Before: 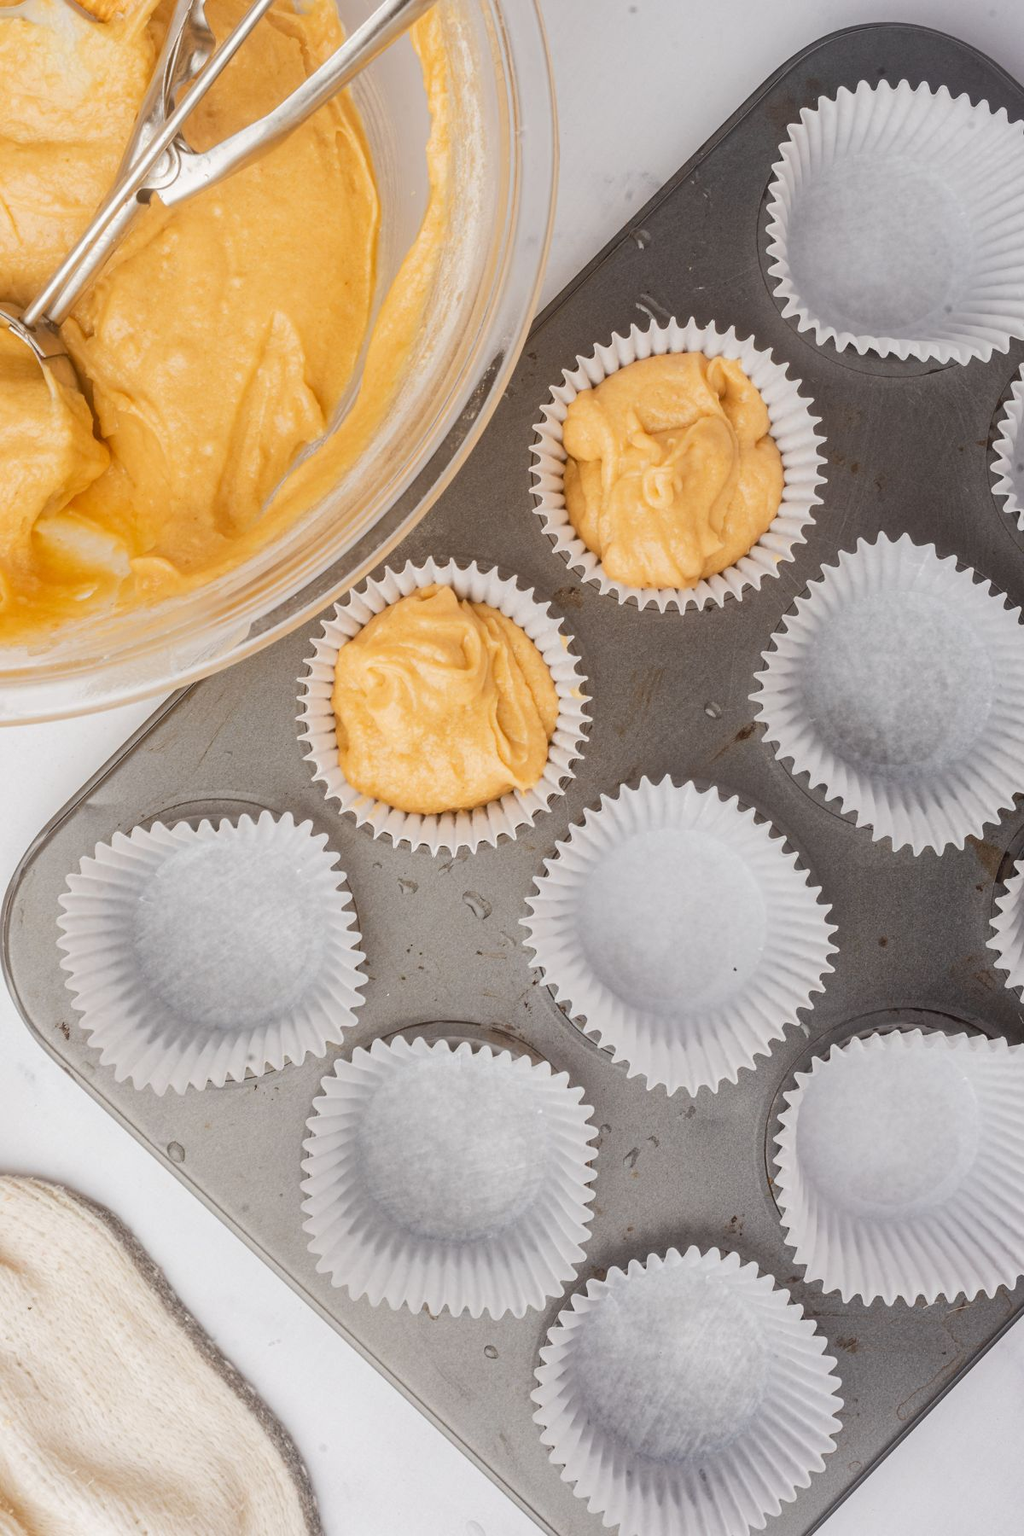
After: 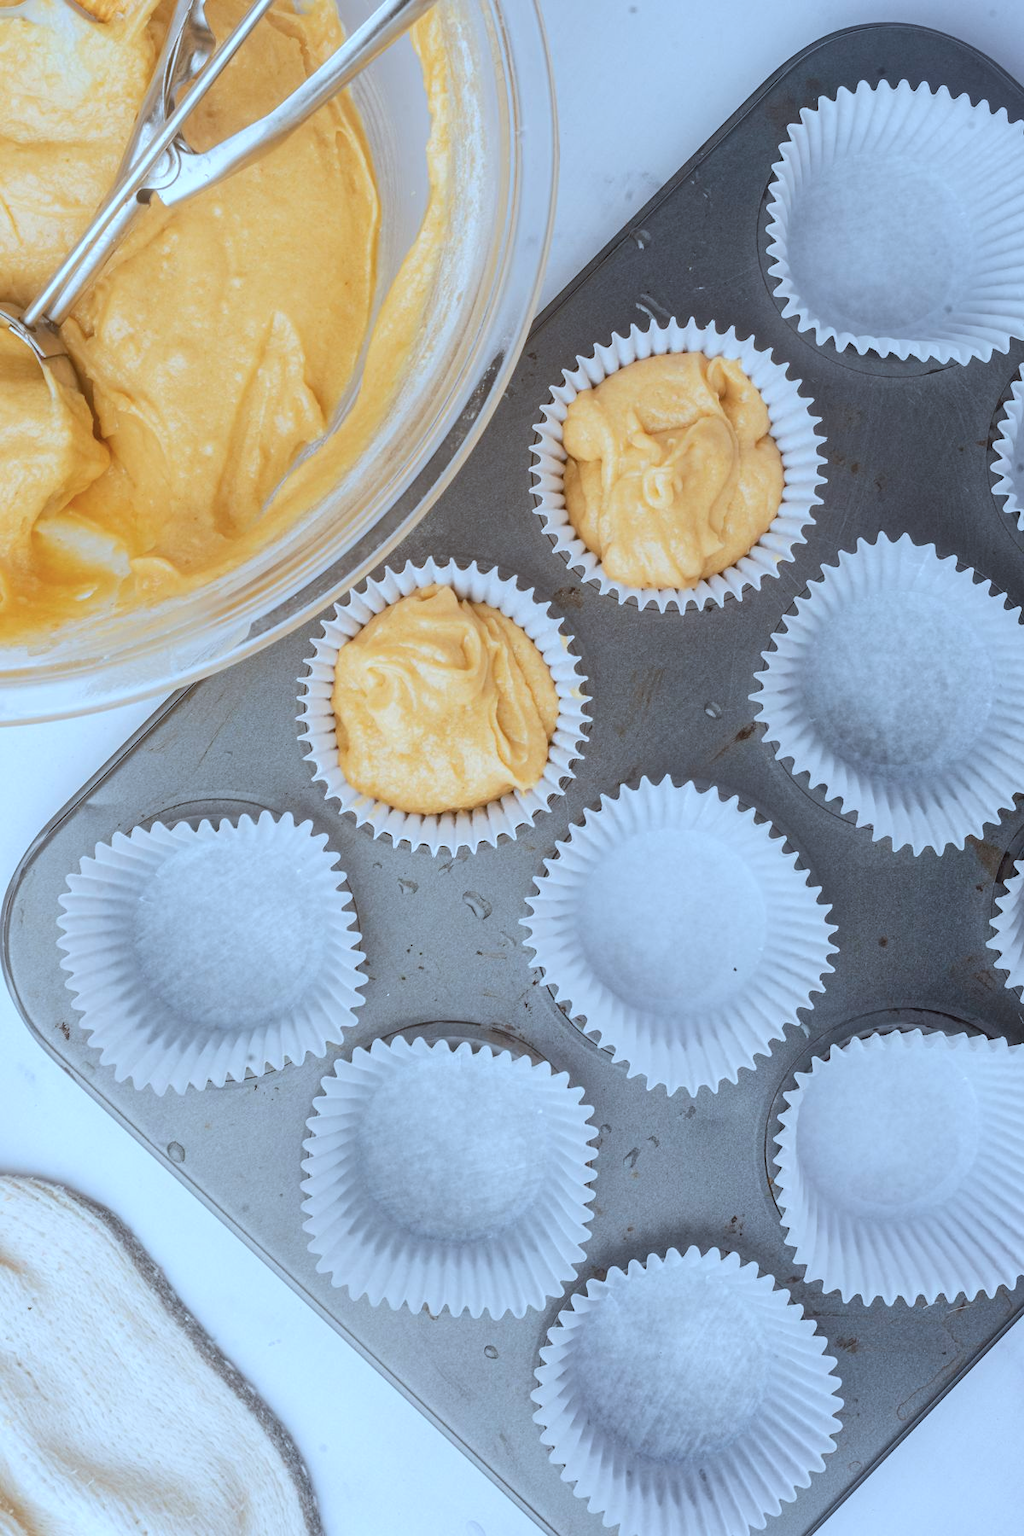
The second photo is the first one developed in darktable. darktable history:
color calibration: x 0.395, y 0.386, temperature 3670.06 K
